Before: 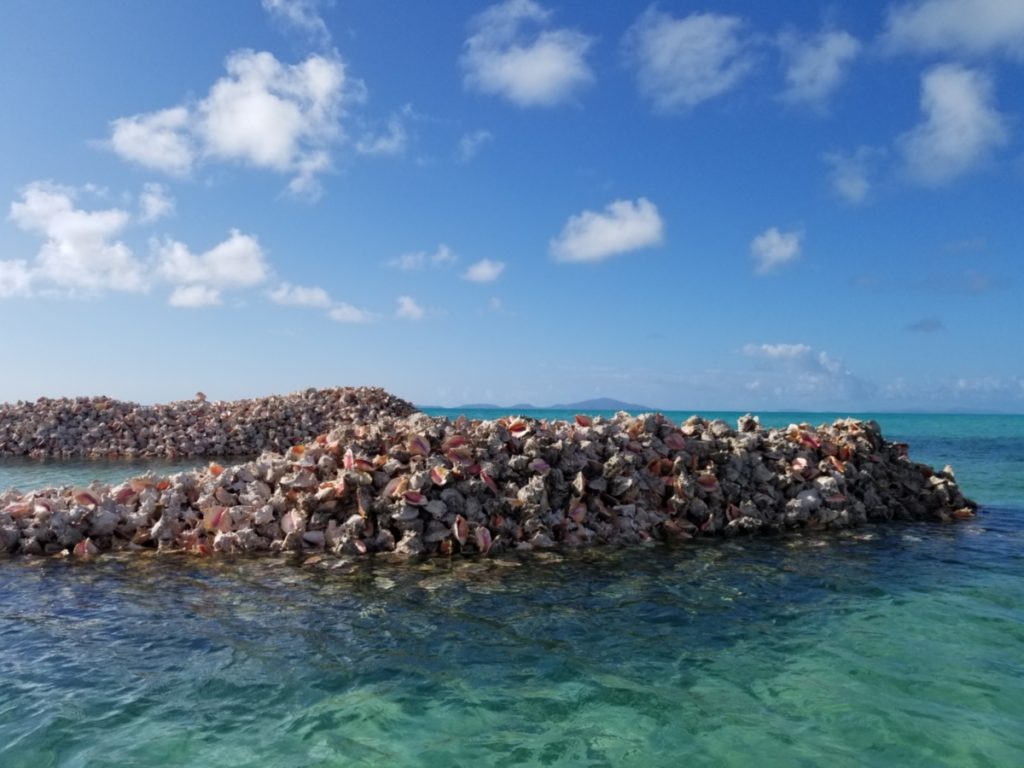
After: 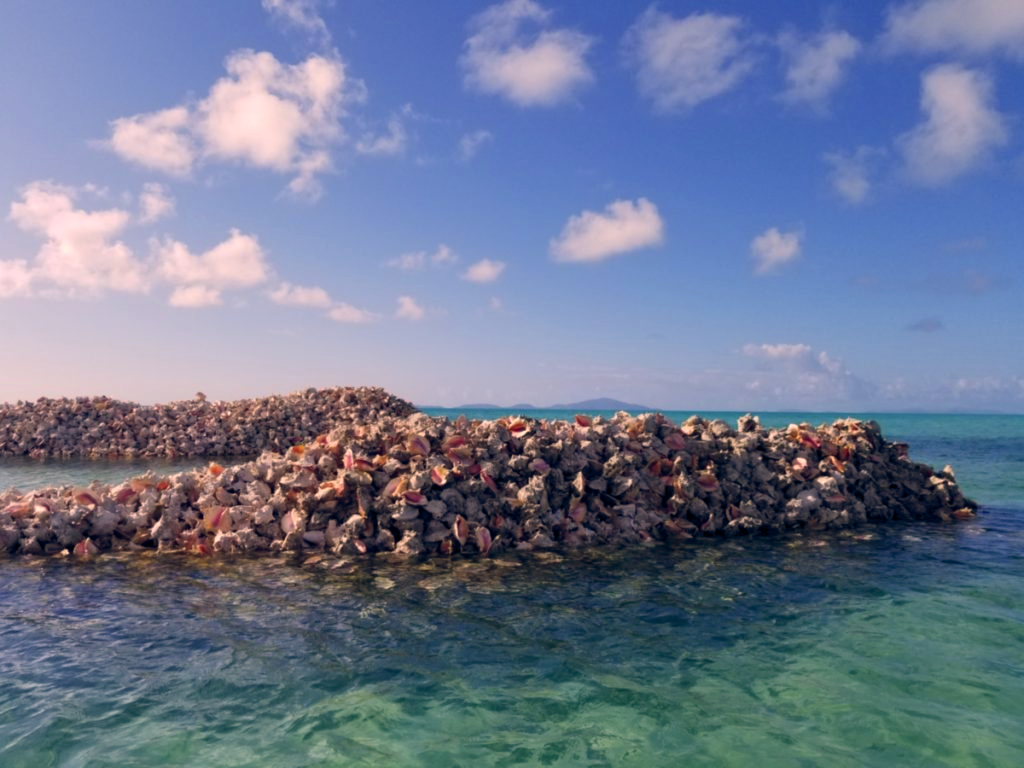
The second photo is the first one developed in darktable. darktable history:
color balance rgb: shadows lift › hue 87.51°, highlights gain › chroma 1.35%, highlights gain › hue 55.1°, global offset › chroma 0.13%, global offset › hue 253.66°, perceptual saturation grading › global saturation 16.38%
color correction: highlights a* 11.96, highlights b* 11.58
